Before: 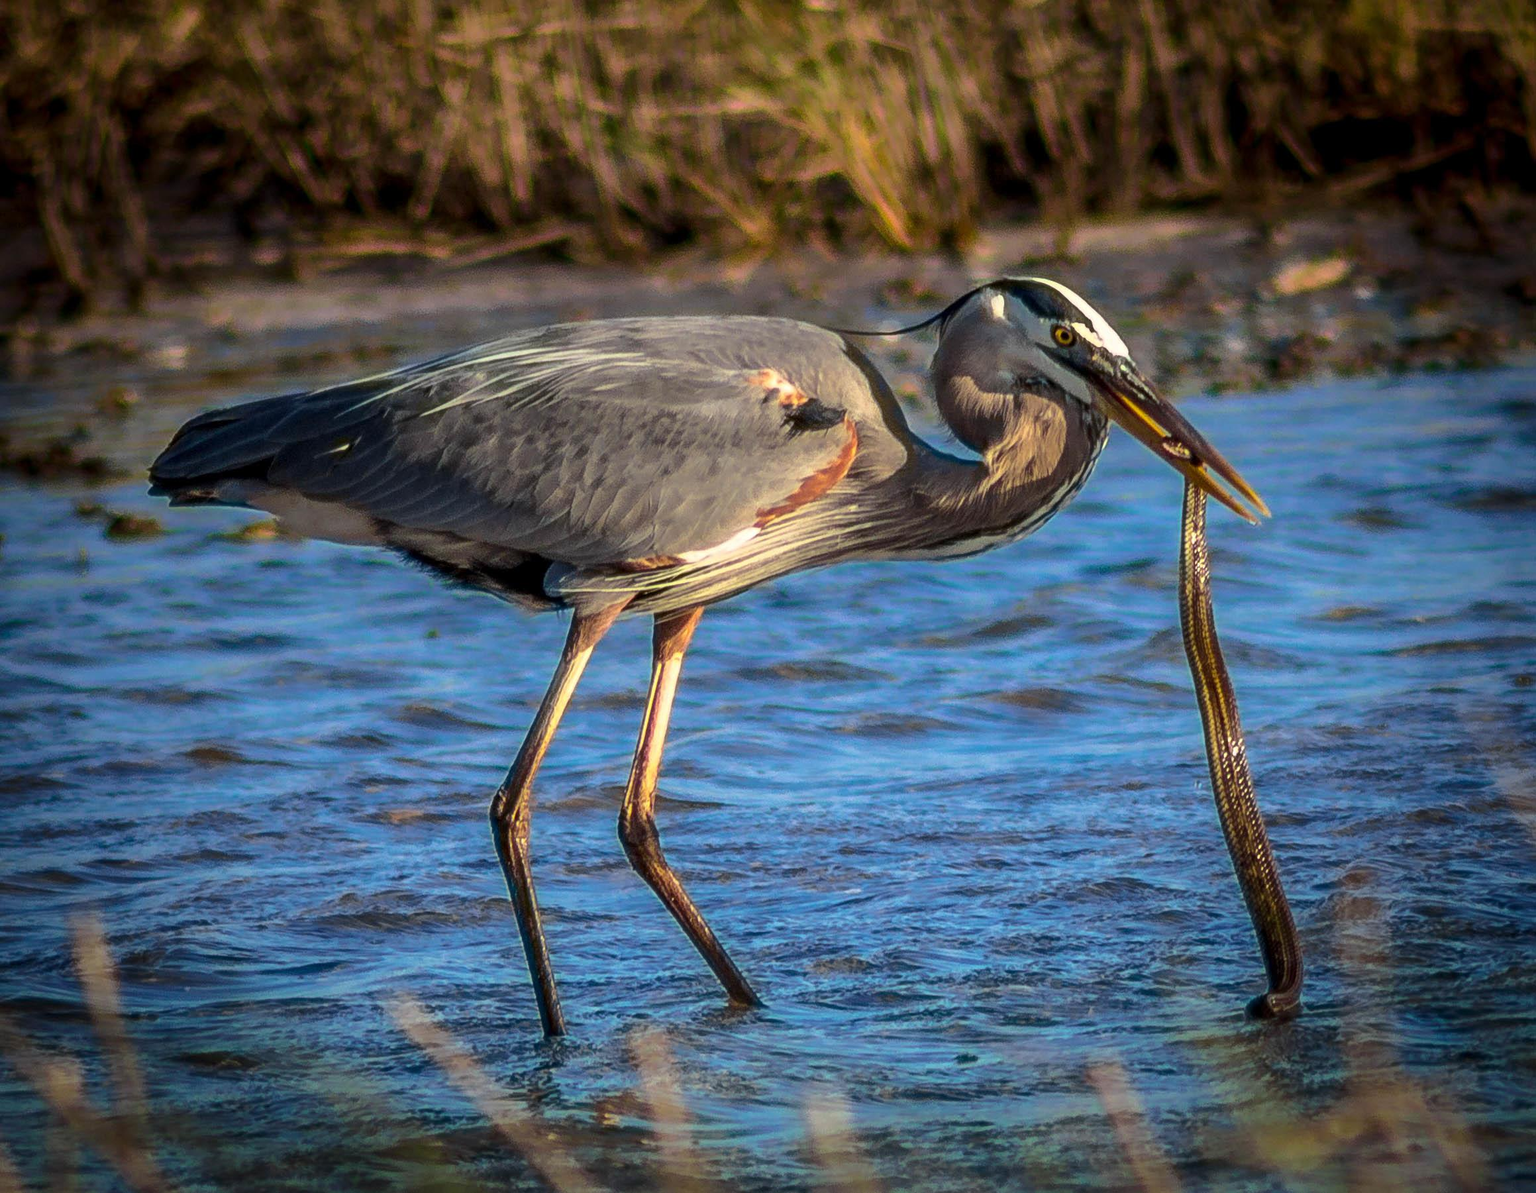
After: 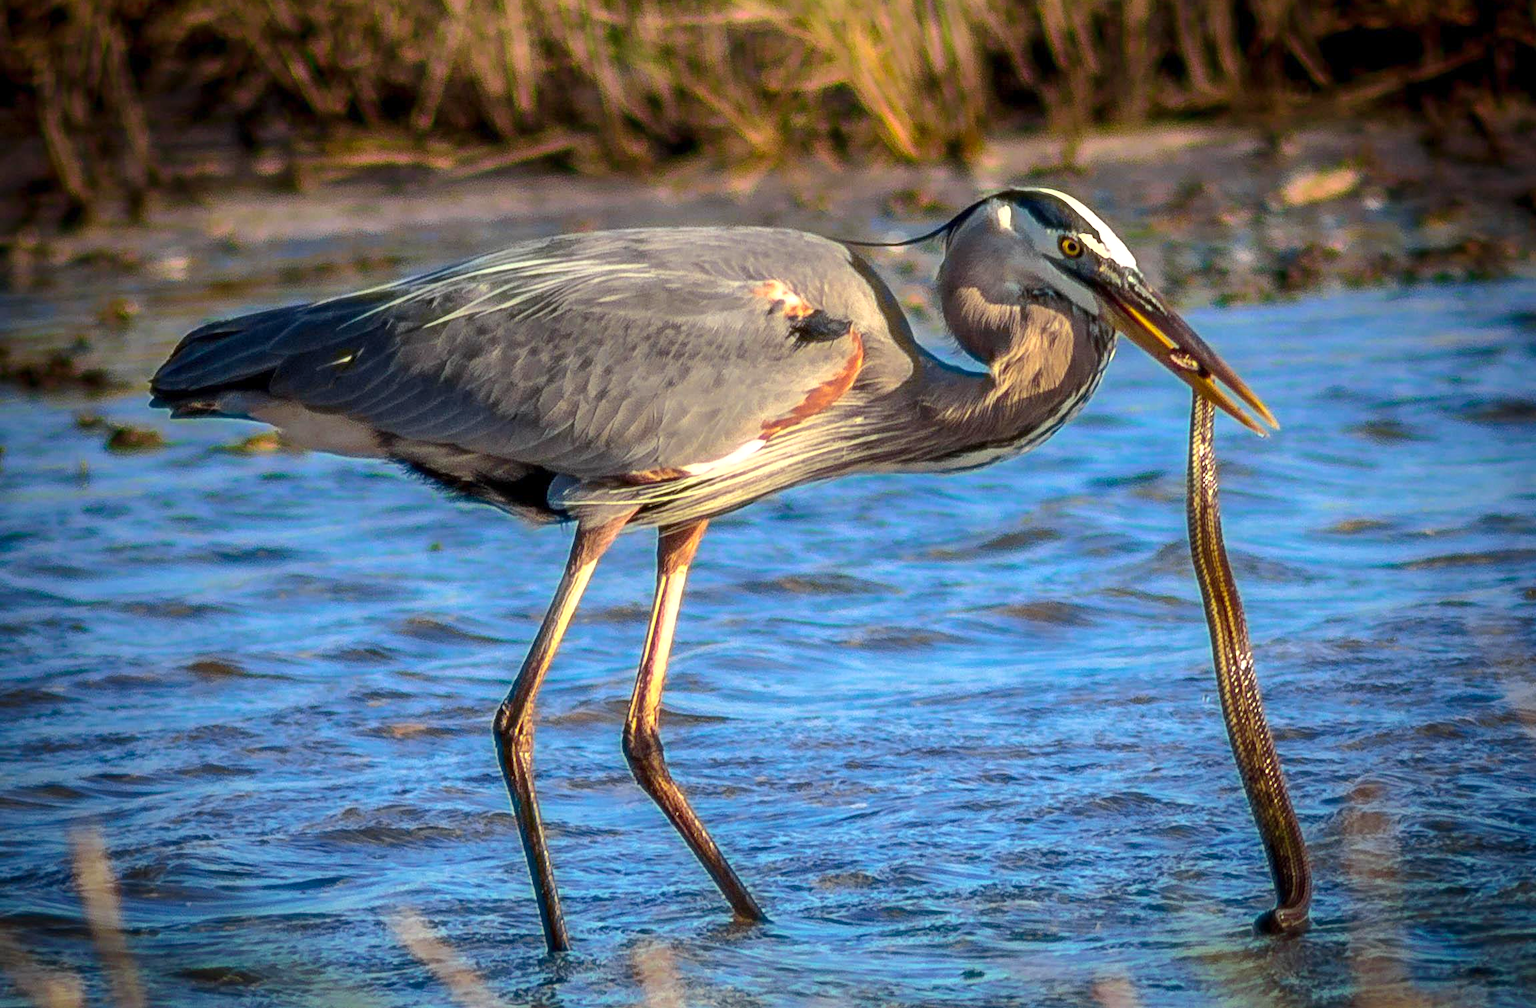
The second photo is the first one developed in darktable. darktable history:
crop: top 7.625%, bottom 8.027%
levels: levels [0, 0.435, 0.917]
